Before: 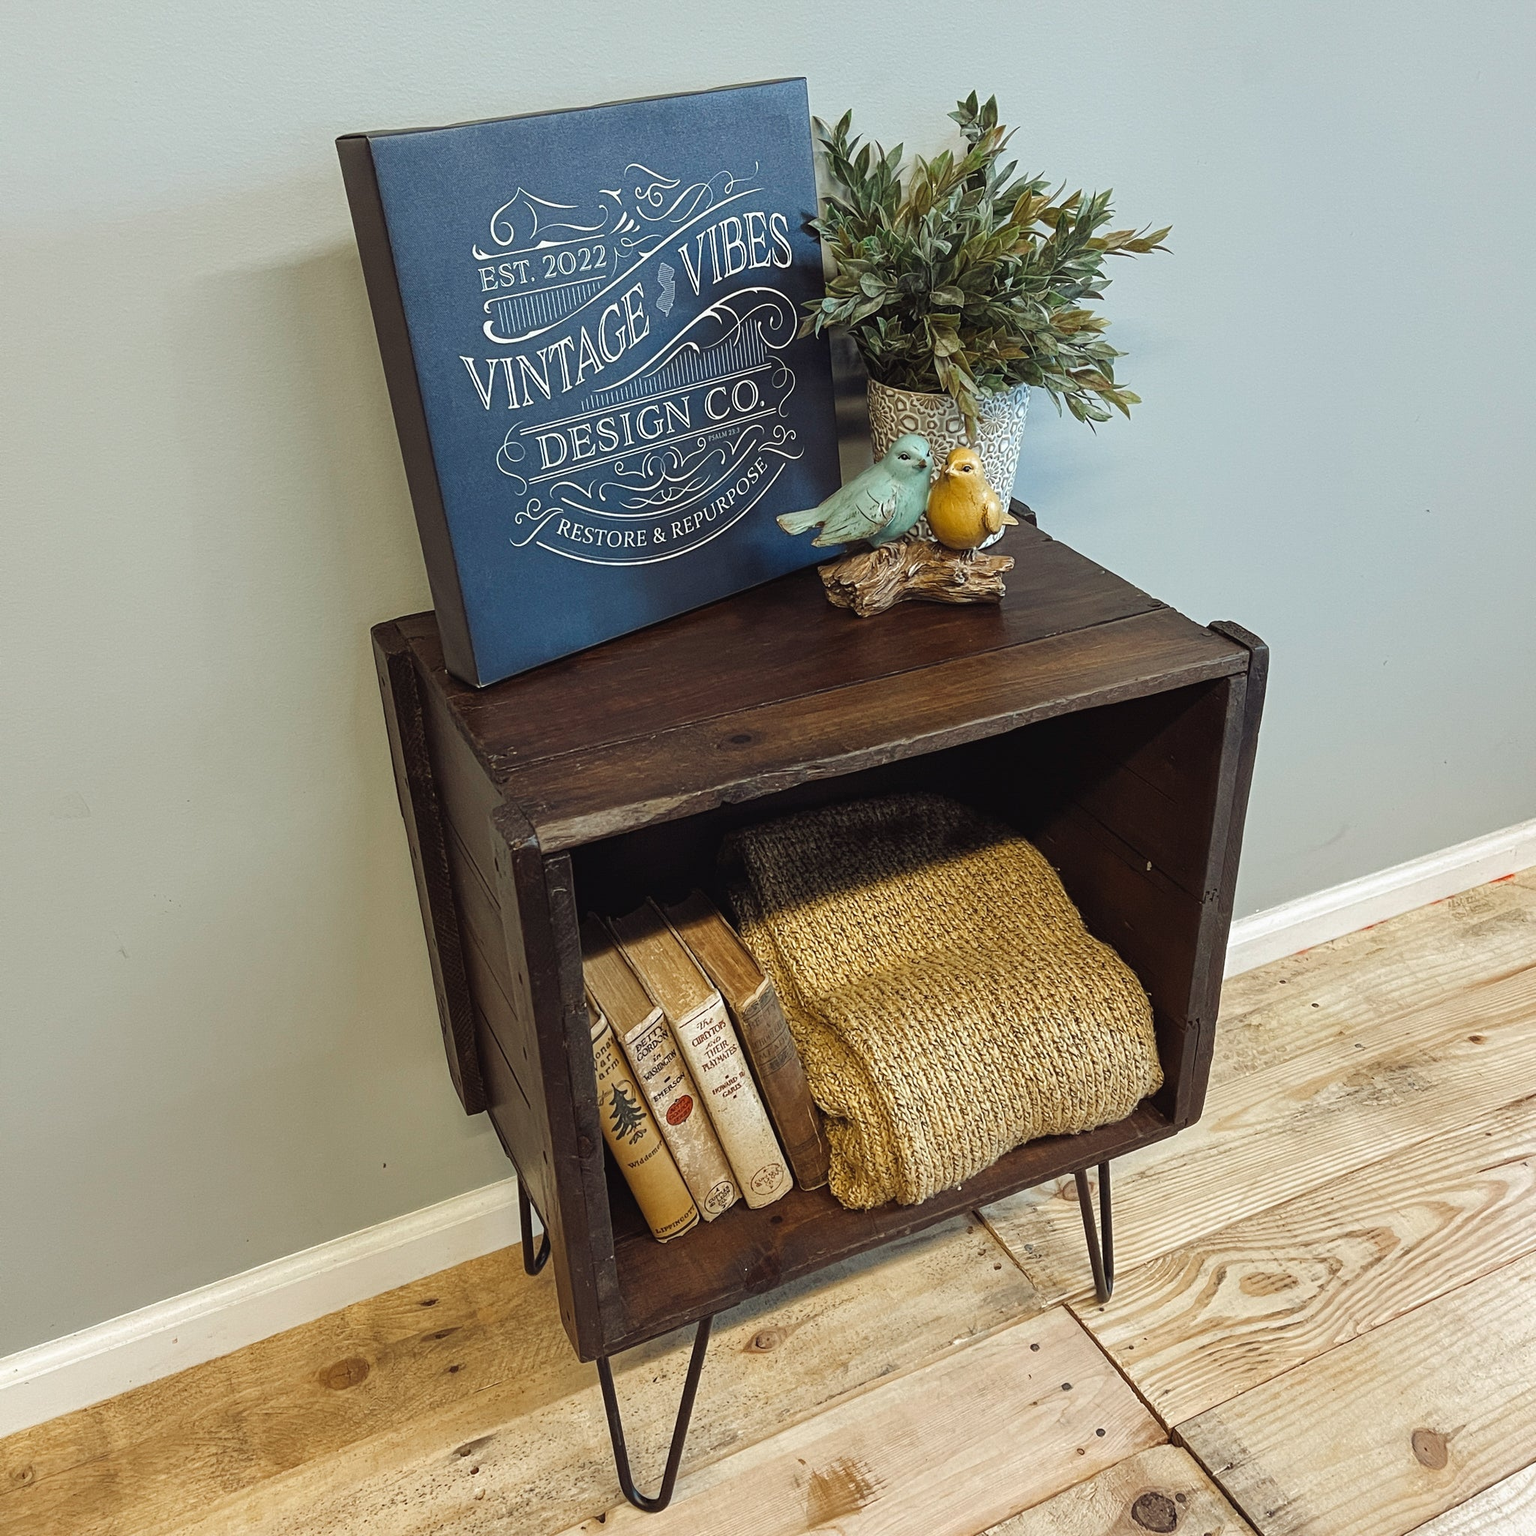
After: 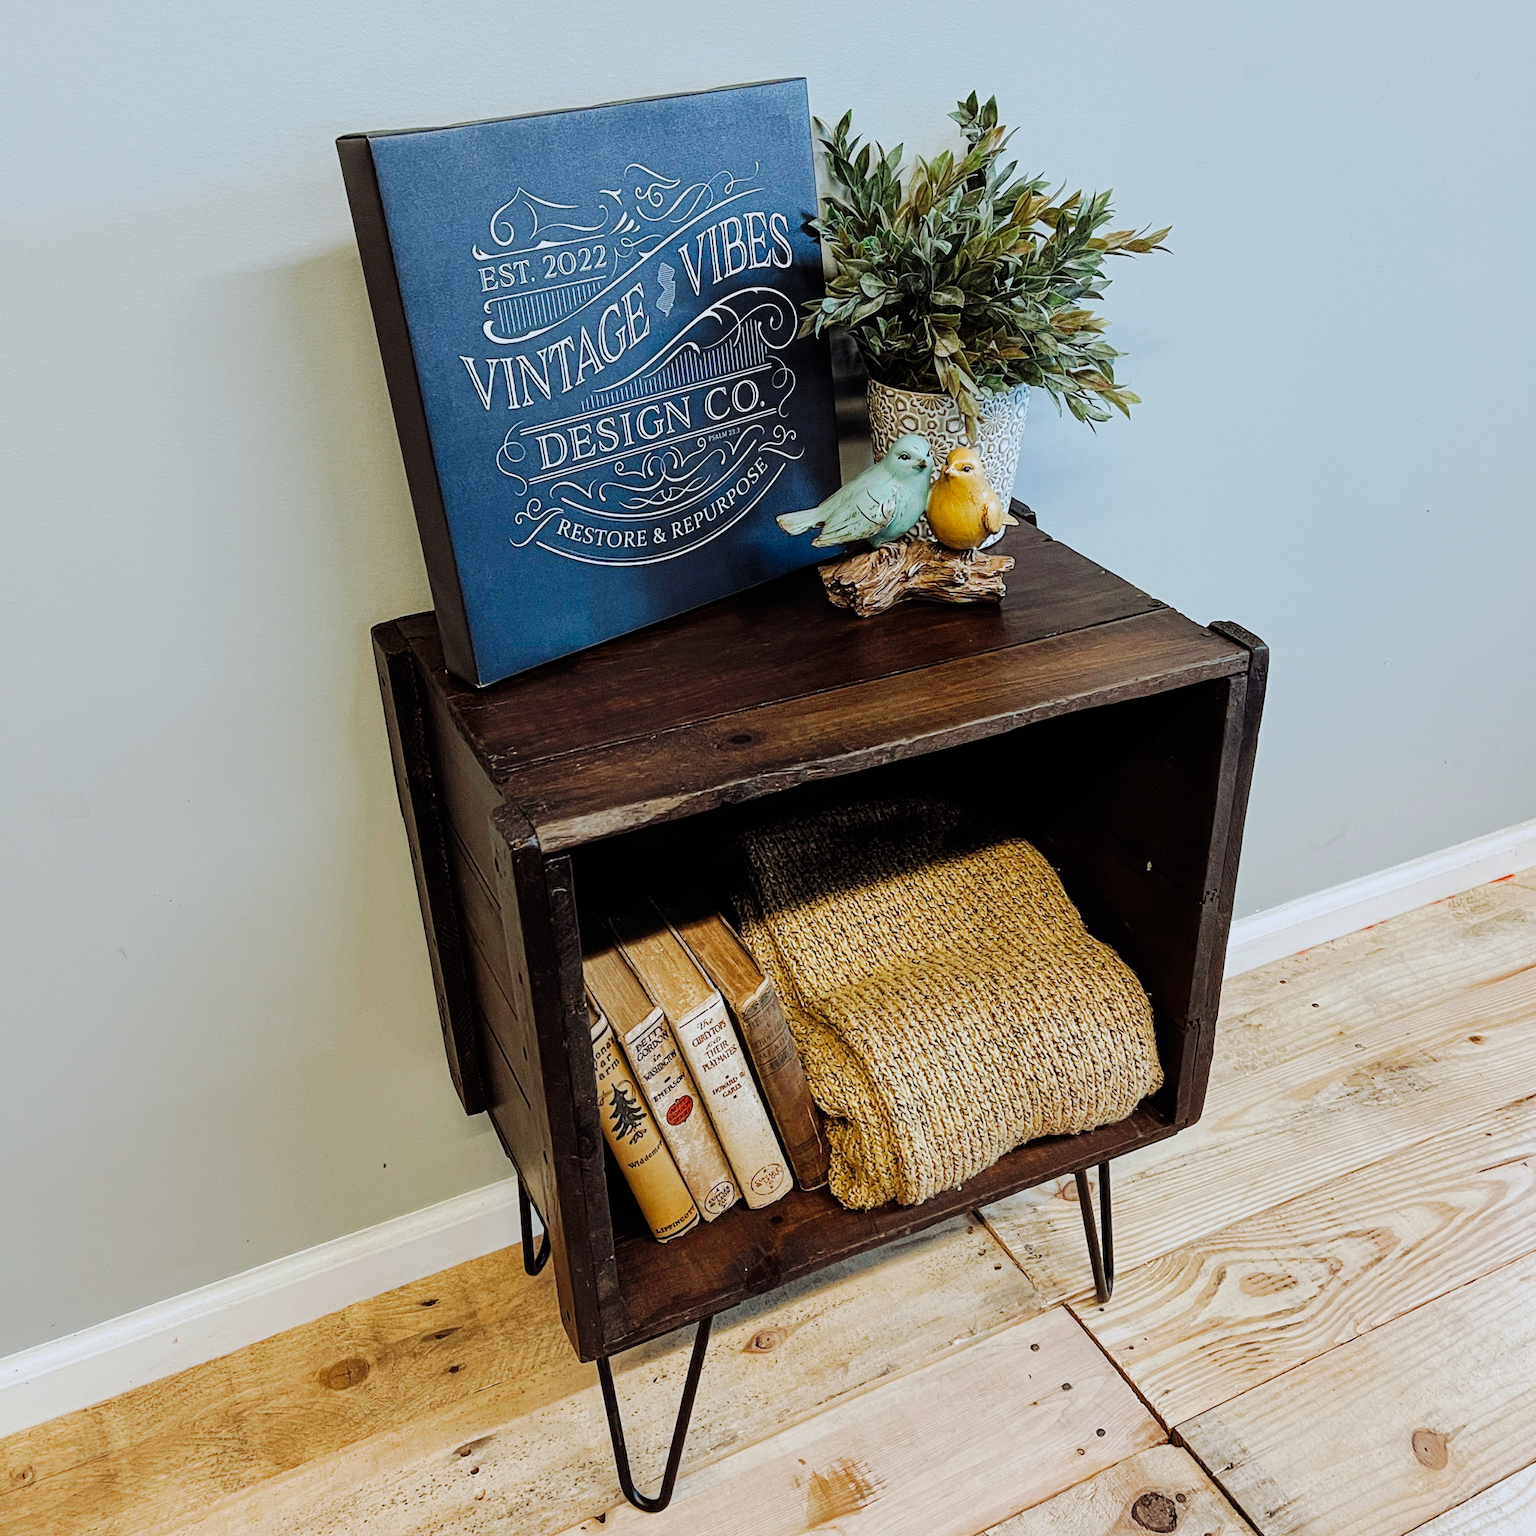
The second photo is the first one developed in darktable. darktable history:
filmic rgb: black relative exposure -7.65 EV, white relative exposure 4.56 EV, hardness 3.61
color correction: highlights a* -0.653, highlights b* -8.16
tone curve: curves: ch0 [(0, 0) (0.035, 0.011) (0.133, 0.076) (0.285, 0.265) (0.491, 0.541) (0.617, 0.693) (0.704, 0.77) (0.794, 0.865) (0.895, 0.938) (1, 0.976)]; ch1 [(0, 0) (0.318, 0.278) (0.444, 0.427) (0.502, 0.497) (0.543, 0.547) (0.601, 0.641) (0.746, 0.764) (1, 1)]; ch2 [(0, 0) (0.316, 0.292) (0.381, 0.37) (0.423, 0.448) (0.476, 0.482) (0.502, 0.5) (0.543, 0.547) (0.587, 0.613) (0.642, 0.672) (0.704, 0.727) (0.865, 0.827) (1, 0.951)], preserve colors none
